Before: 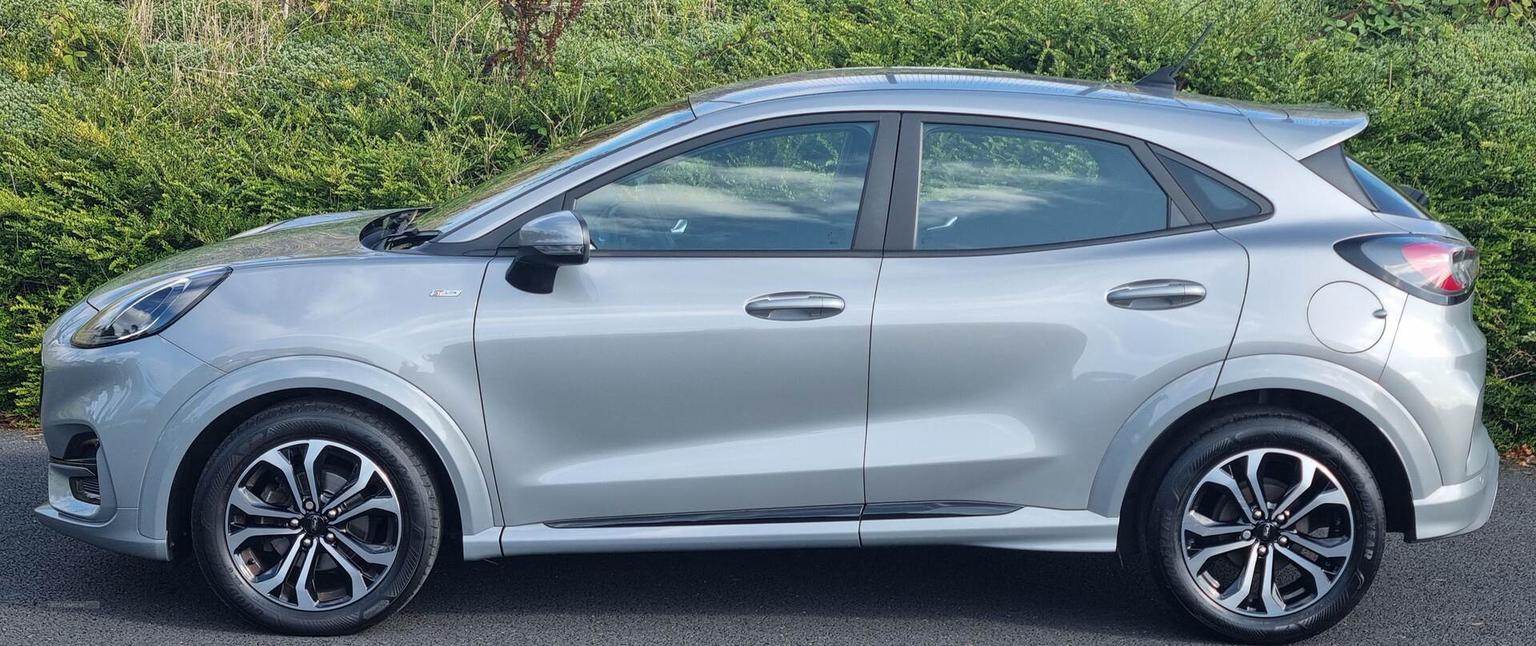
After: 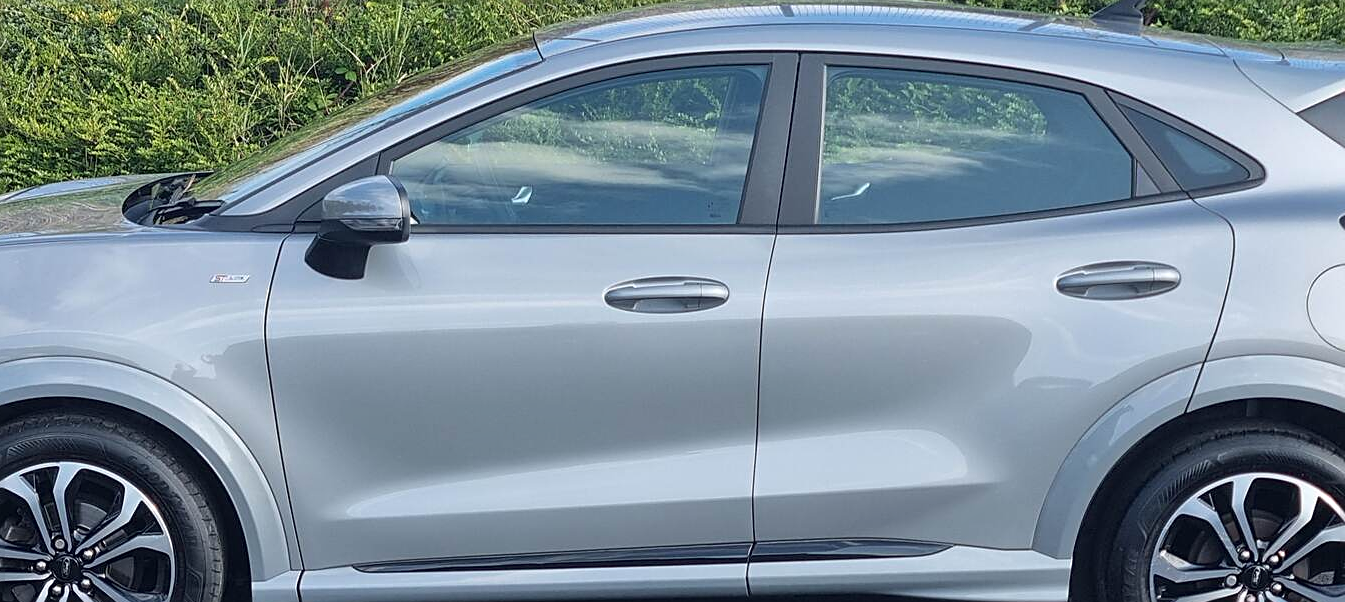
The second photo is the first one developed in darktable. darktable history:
sharpen: on, module defaults
local contrast: mode bilateral grid, contrast 100, coarseness 100, detail 91%, midtone range 0.2
crop and rotate: left 17.069%, top 10.892%, right 12.838%, bottom 14.562%
